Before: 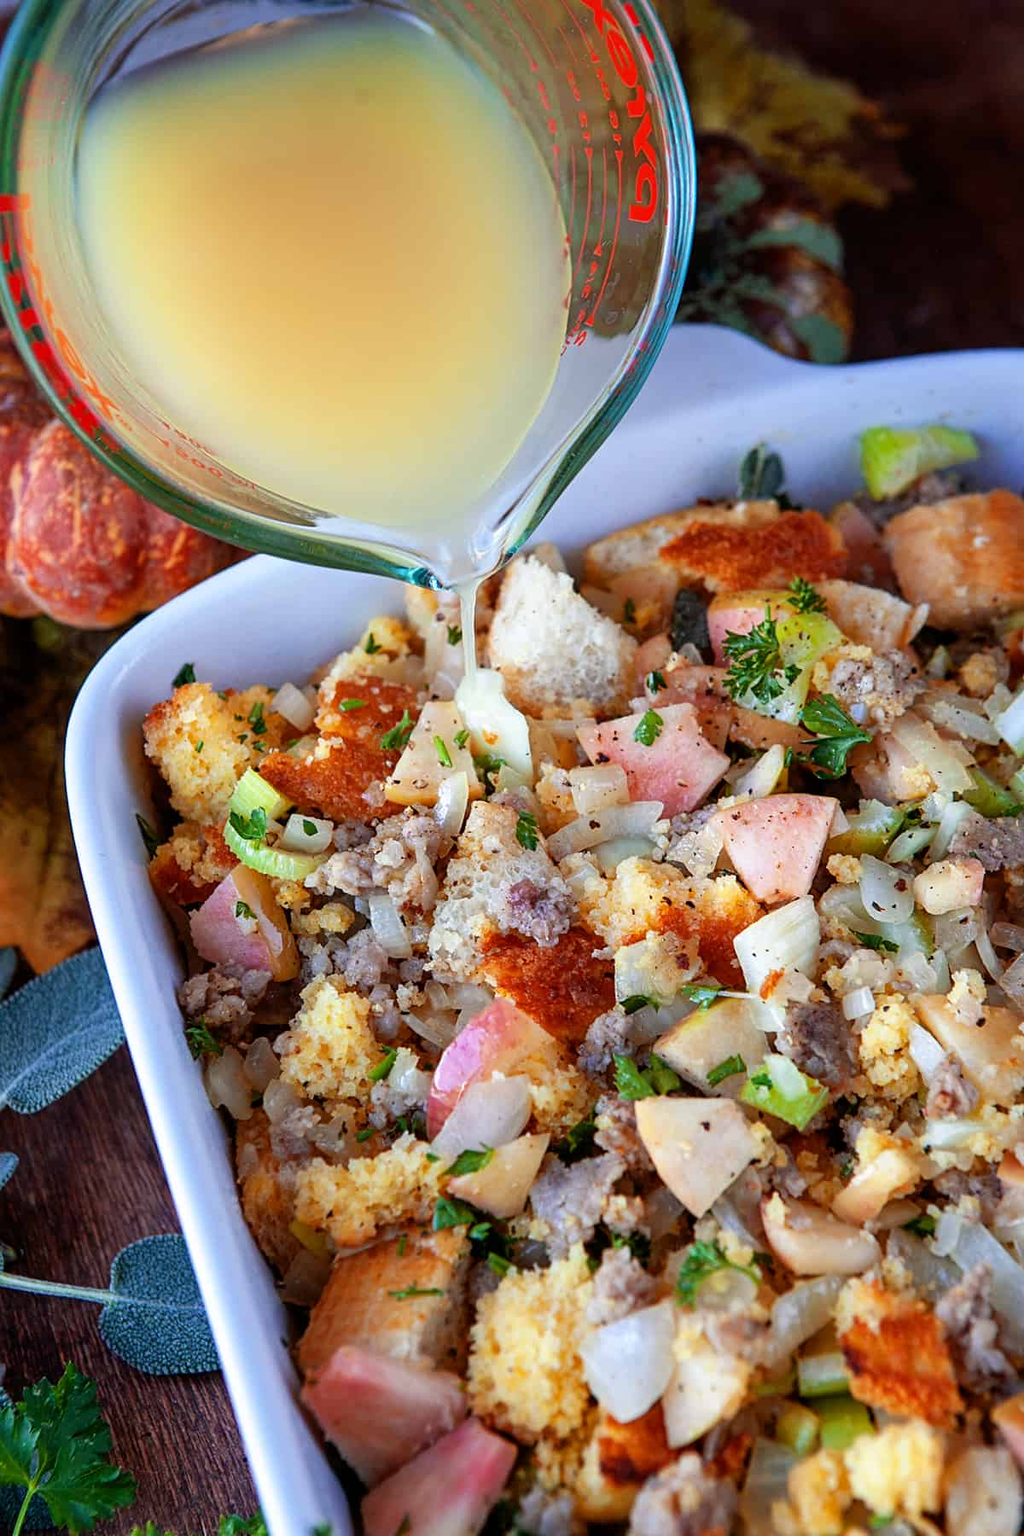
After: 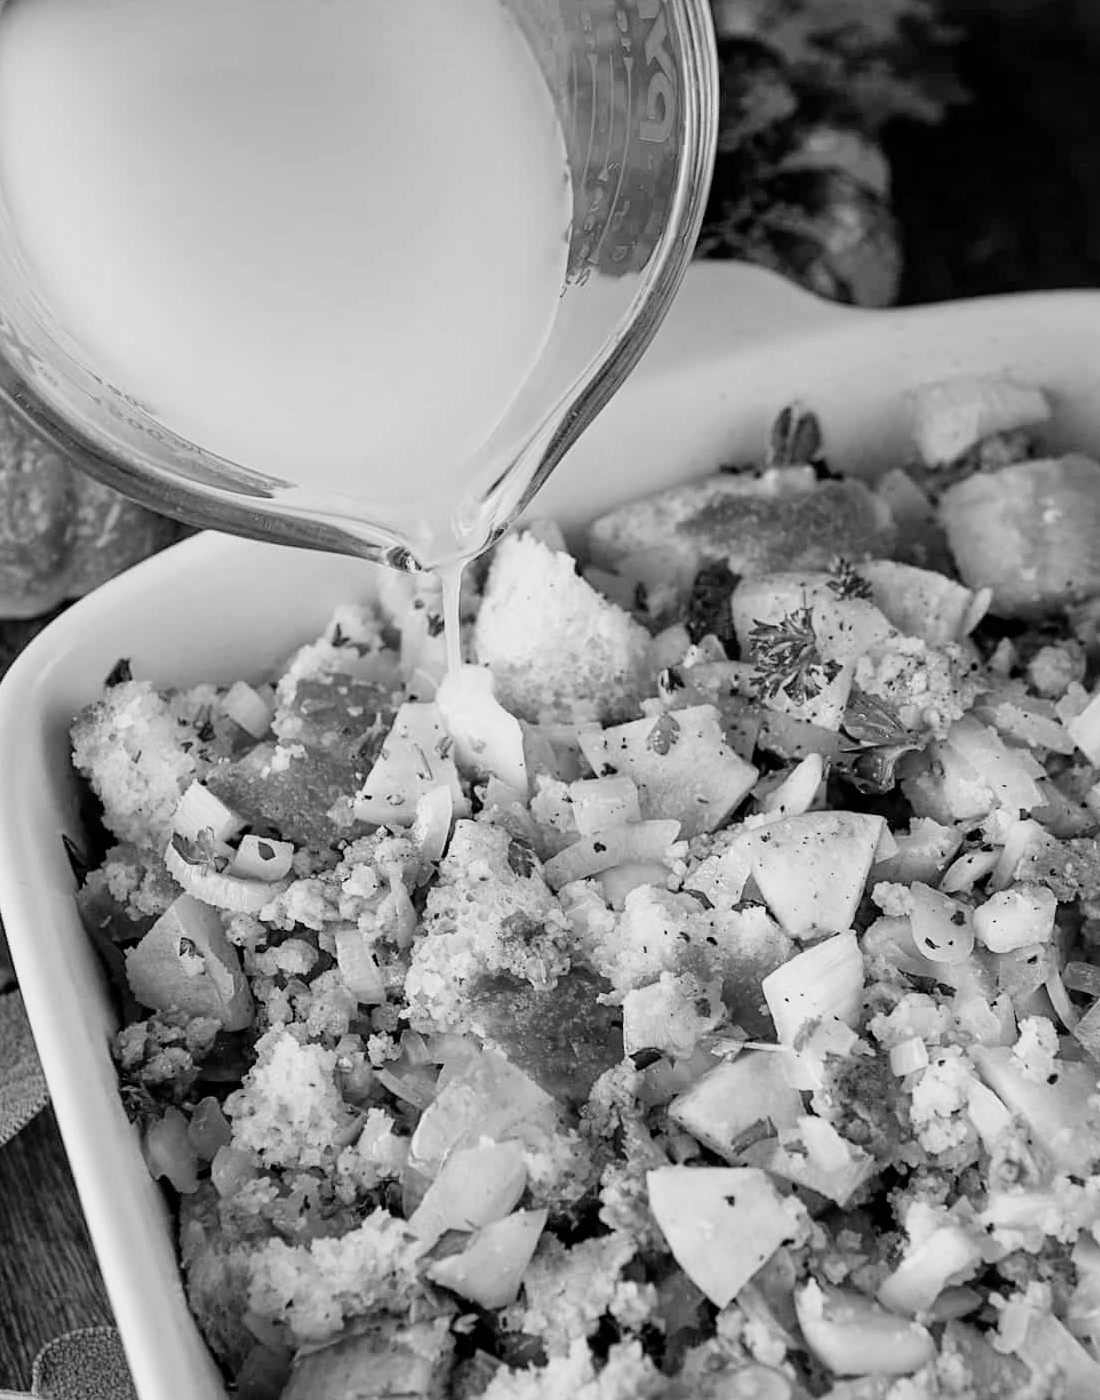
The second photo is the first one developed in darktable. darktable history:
filmic rgb: hardness 4.17
crop: left 8.155%, top 6.611%, bottom 15.385%
exposure: exposure 0.515 EV, compensate highlight preservation false
monochrome: on, module defaults
